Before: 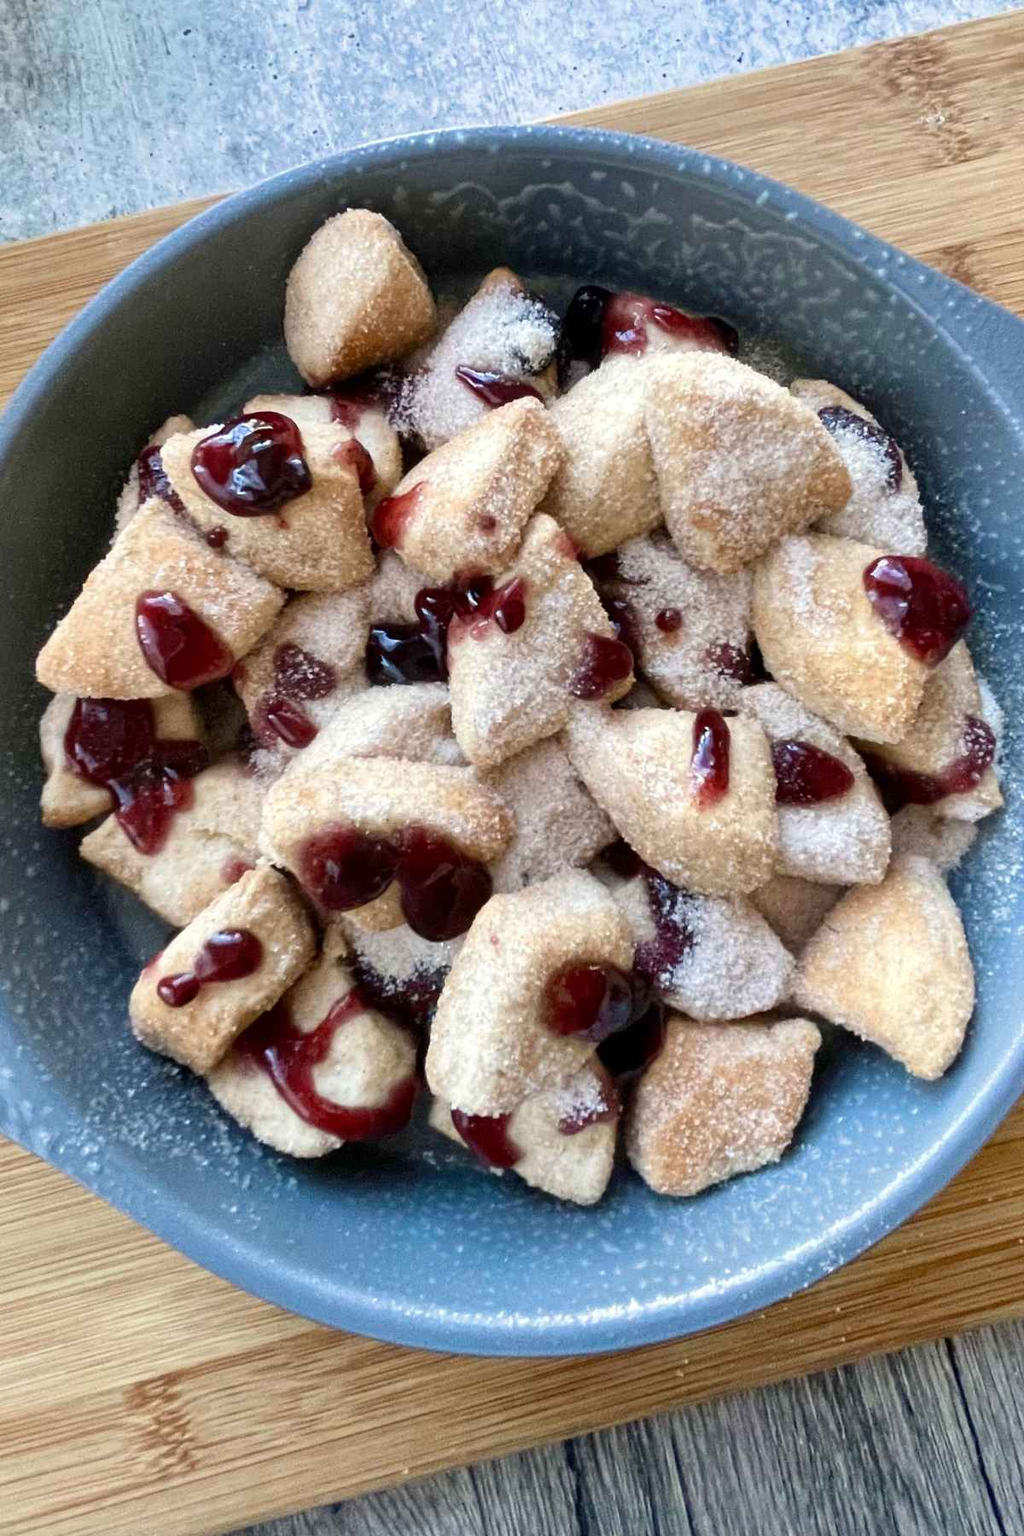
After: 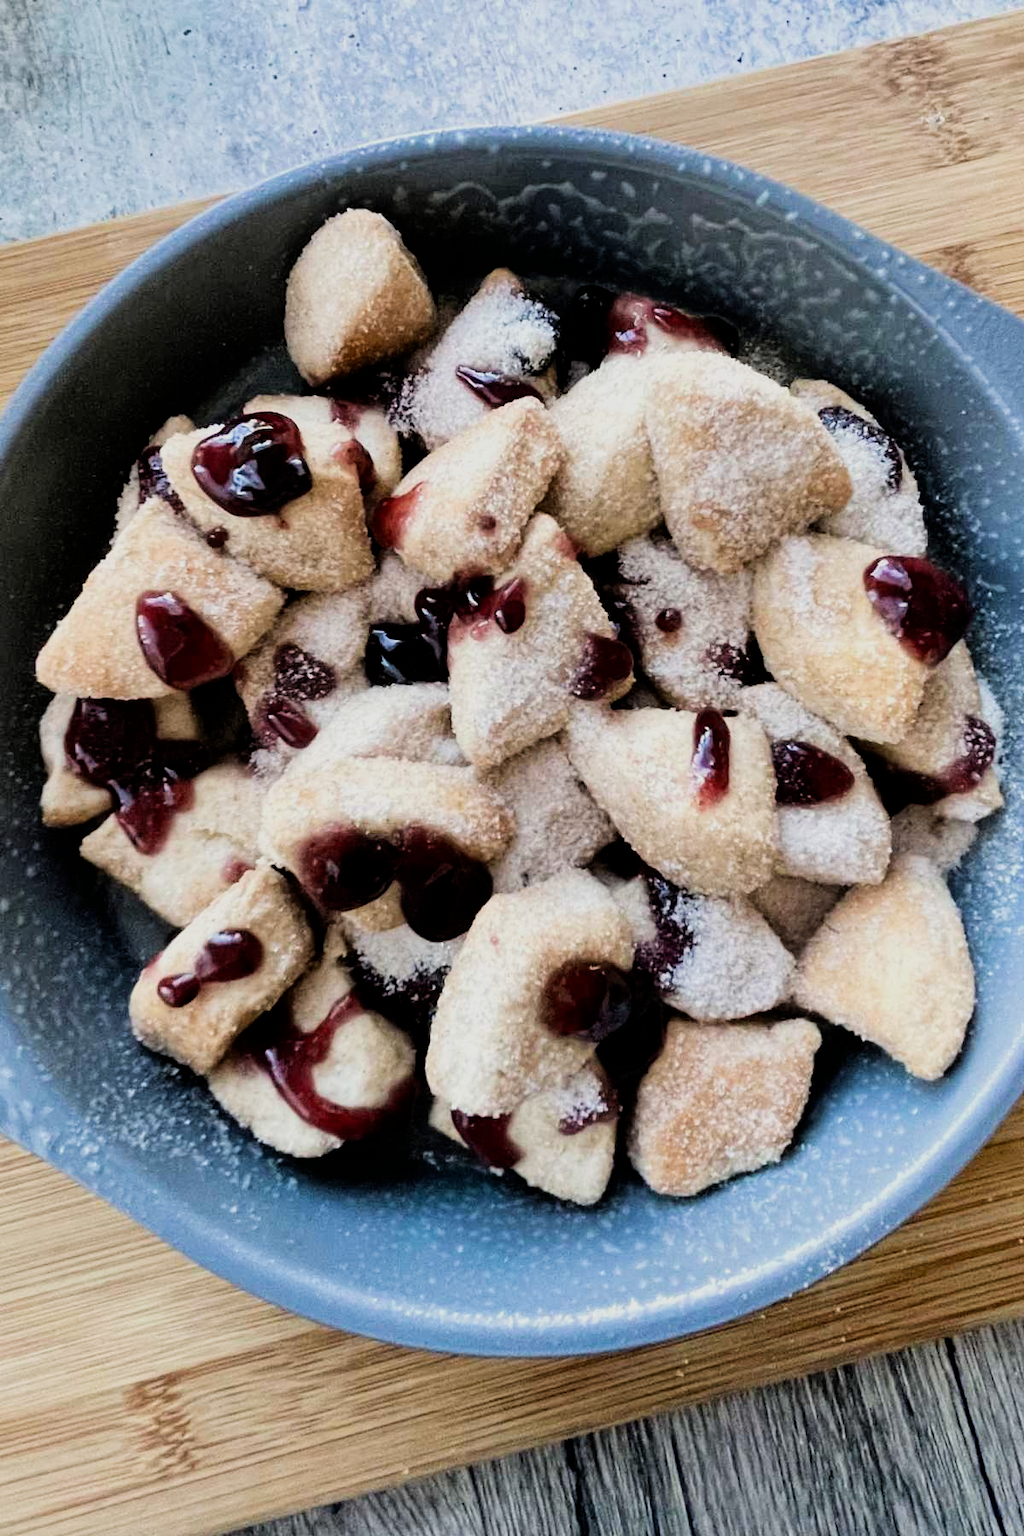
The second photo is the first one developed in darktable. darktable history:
filmic rgb: black relative exposure -5.09 EV, white relative exposure 3.99 EV, threshold 5.99 EV, hardness 2.89, contrast 1.3, highlights saturation mix -30.96%, enable highlight reconstruction true
